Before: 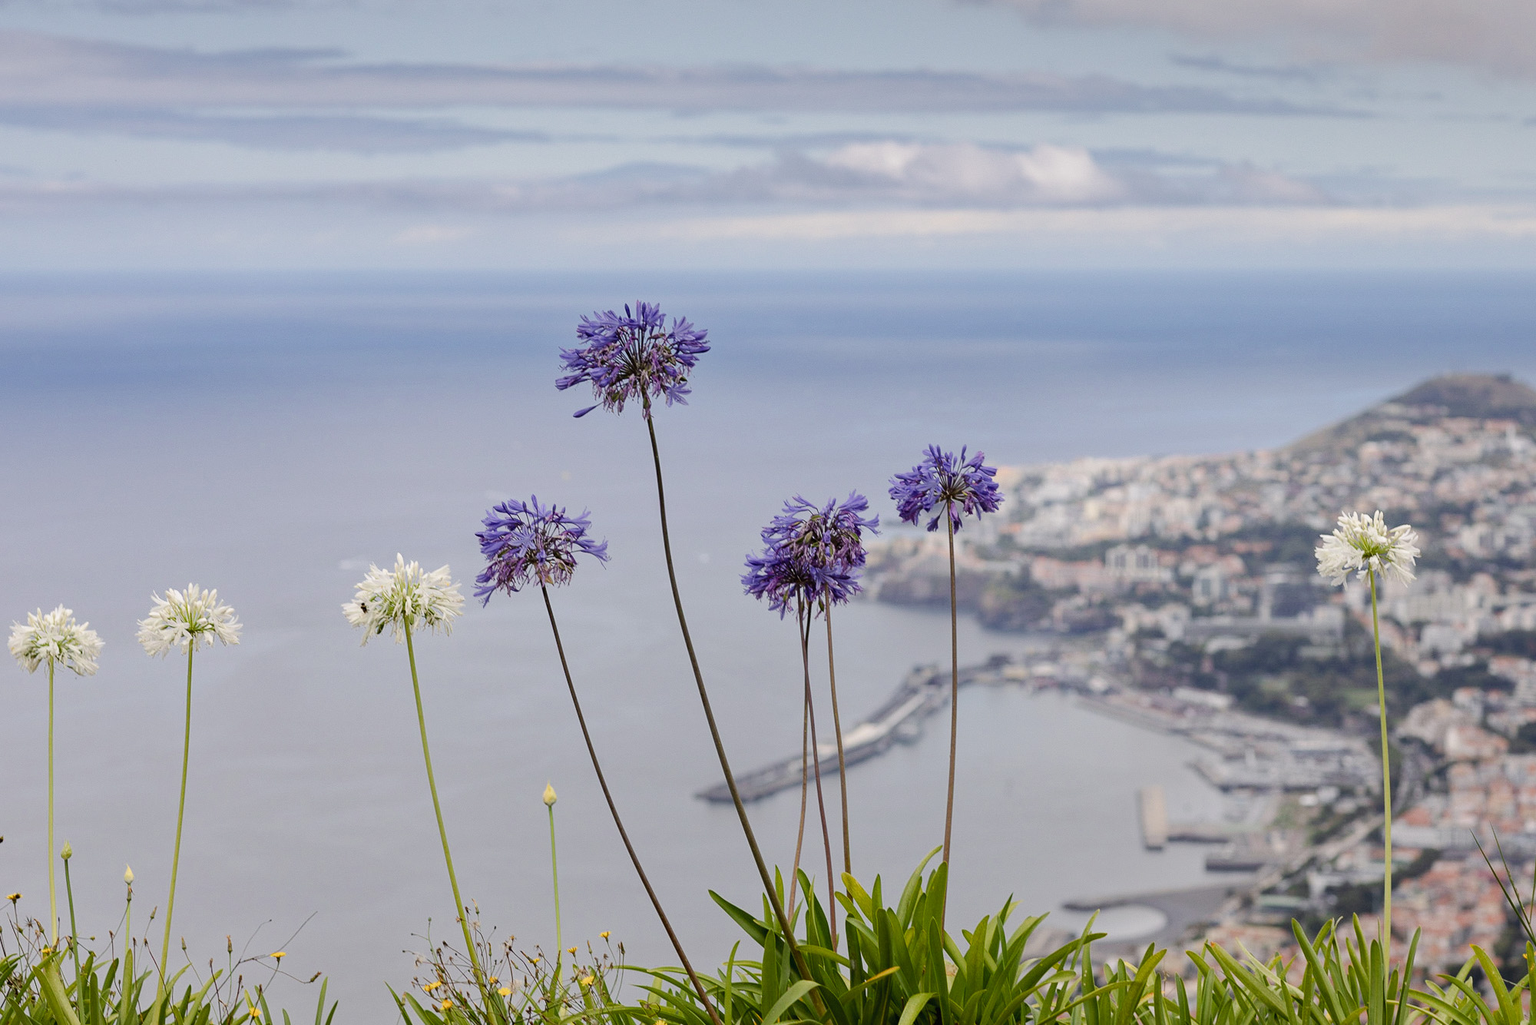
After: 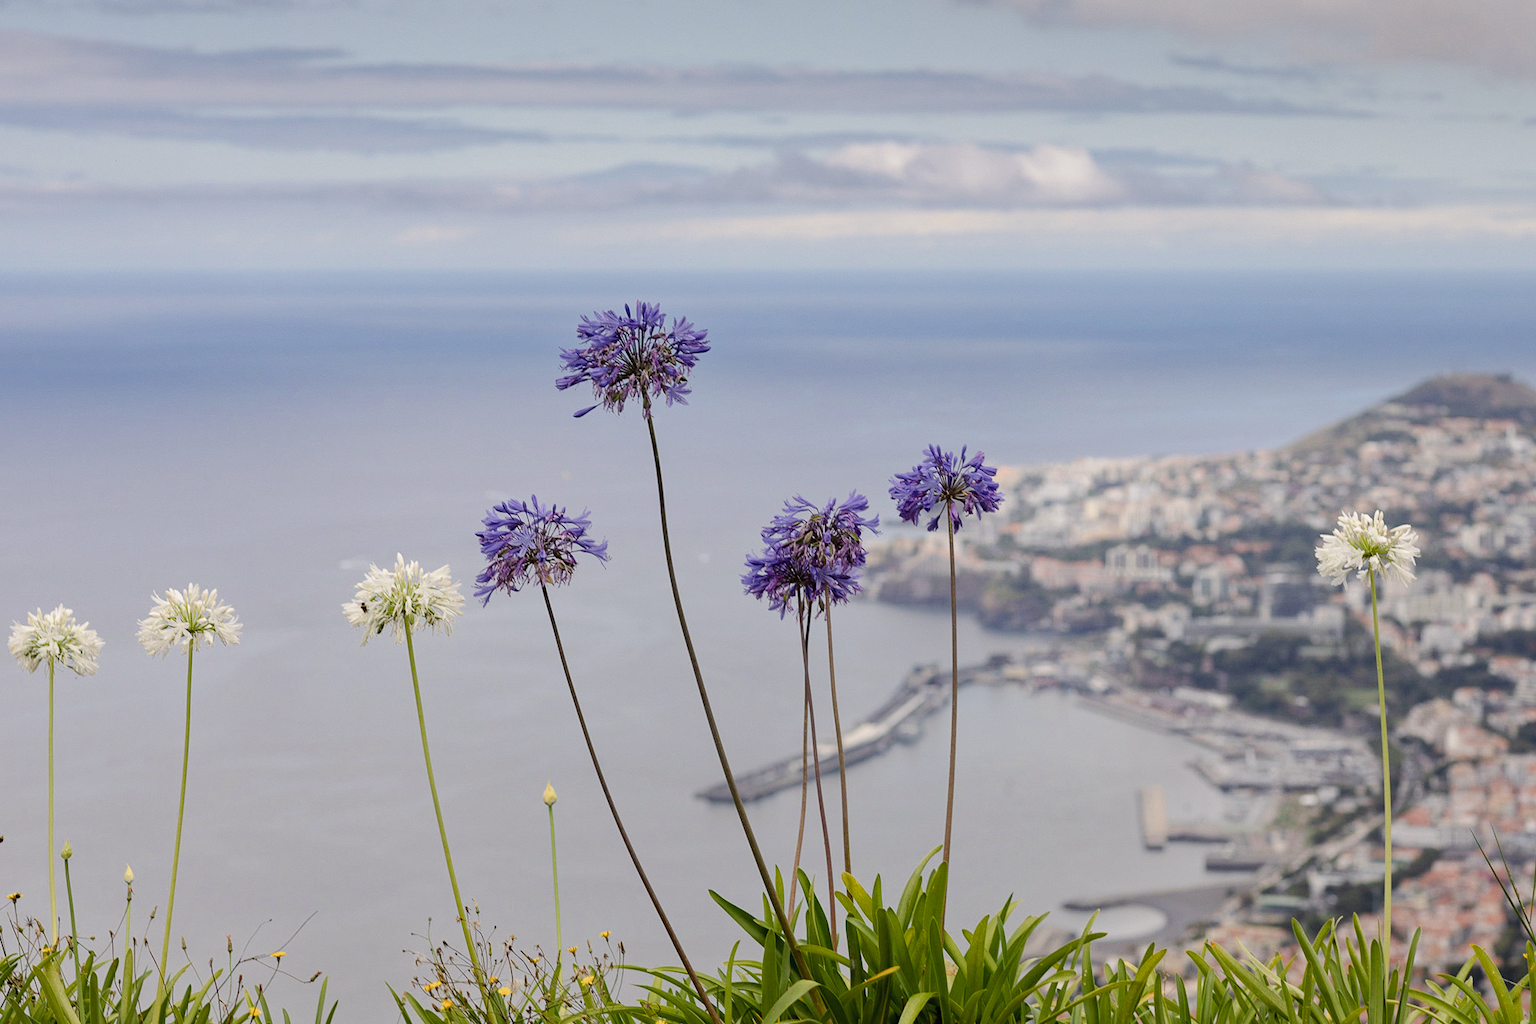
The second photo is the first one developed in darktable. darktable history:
rotate and perspective: automatic cropping original format, crop left 0, crop top 0
white balance: red 1.009, blue 0.985
color balance rgb: global vibrance 6.81%, saturation formula JzAzBz (2021)
